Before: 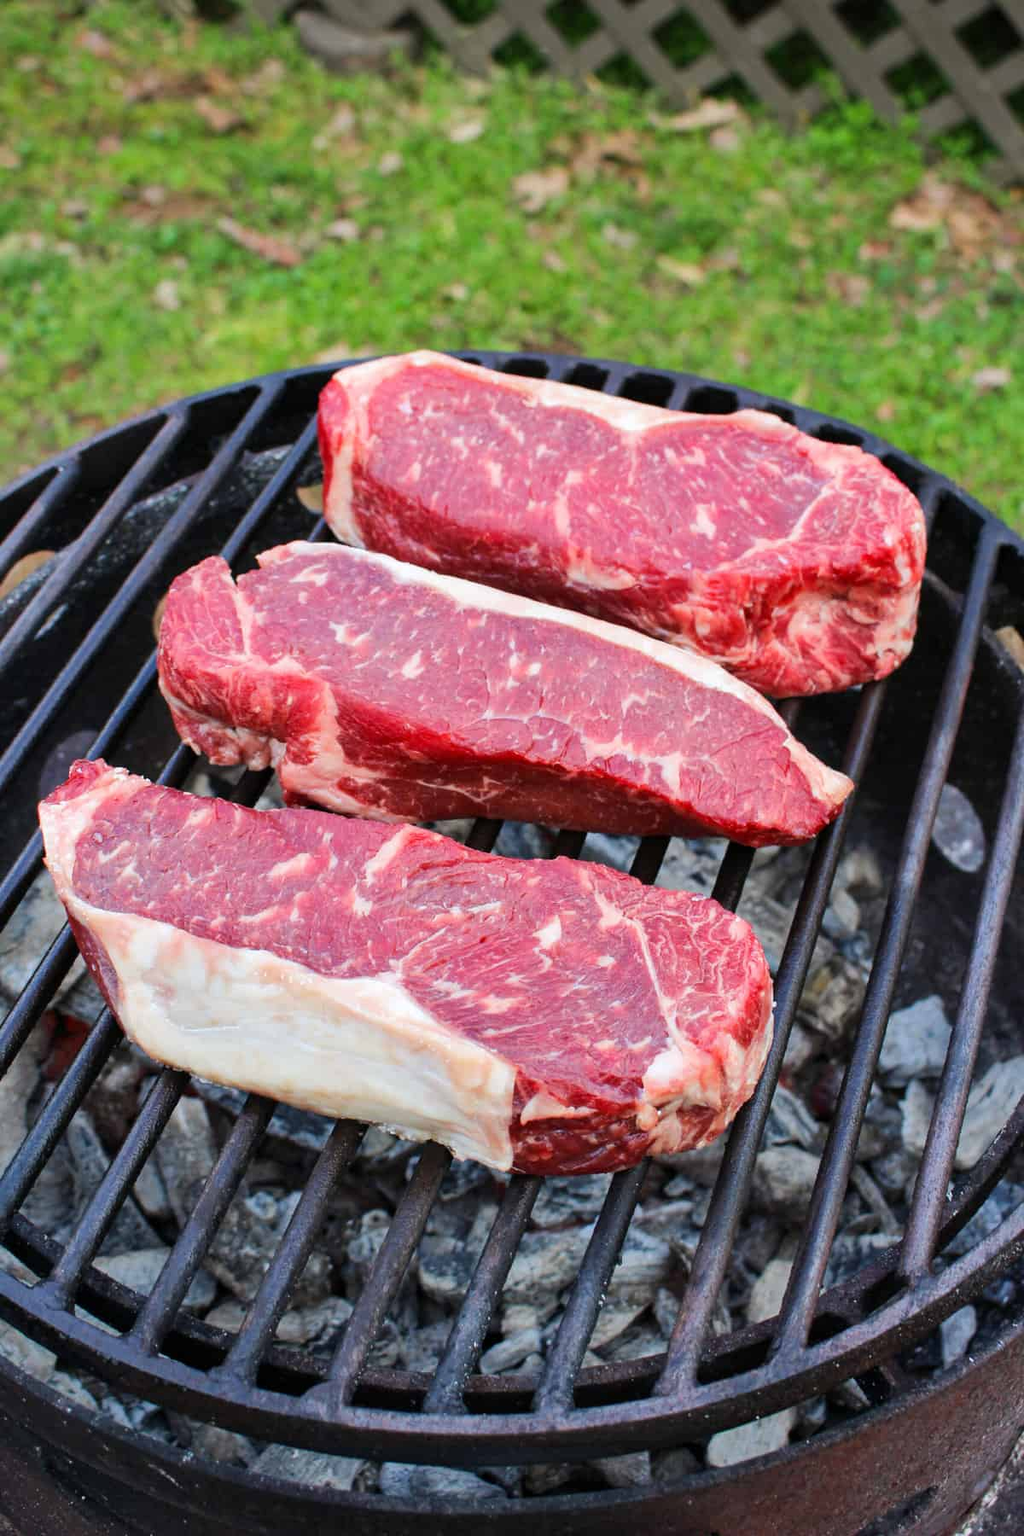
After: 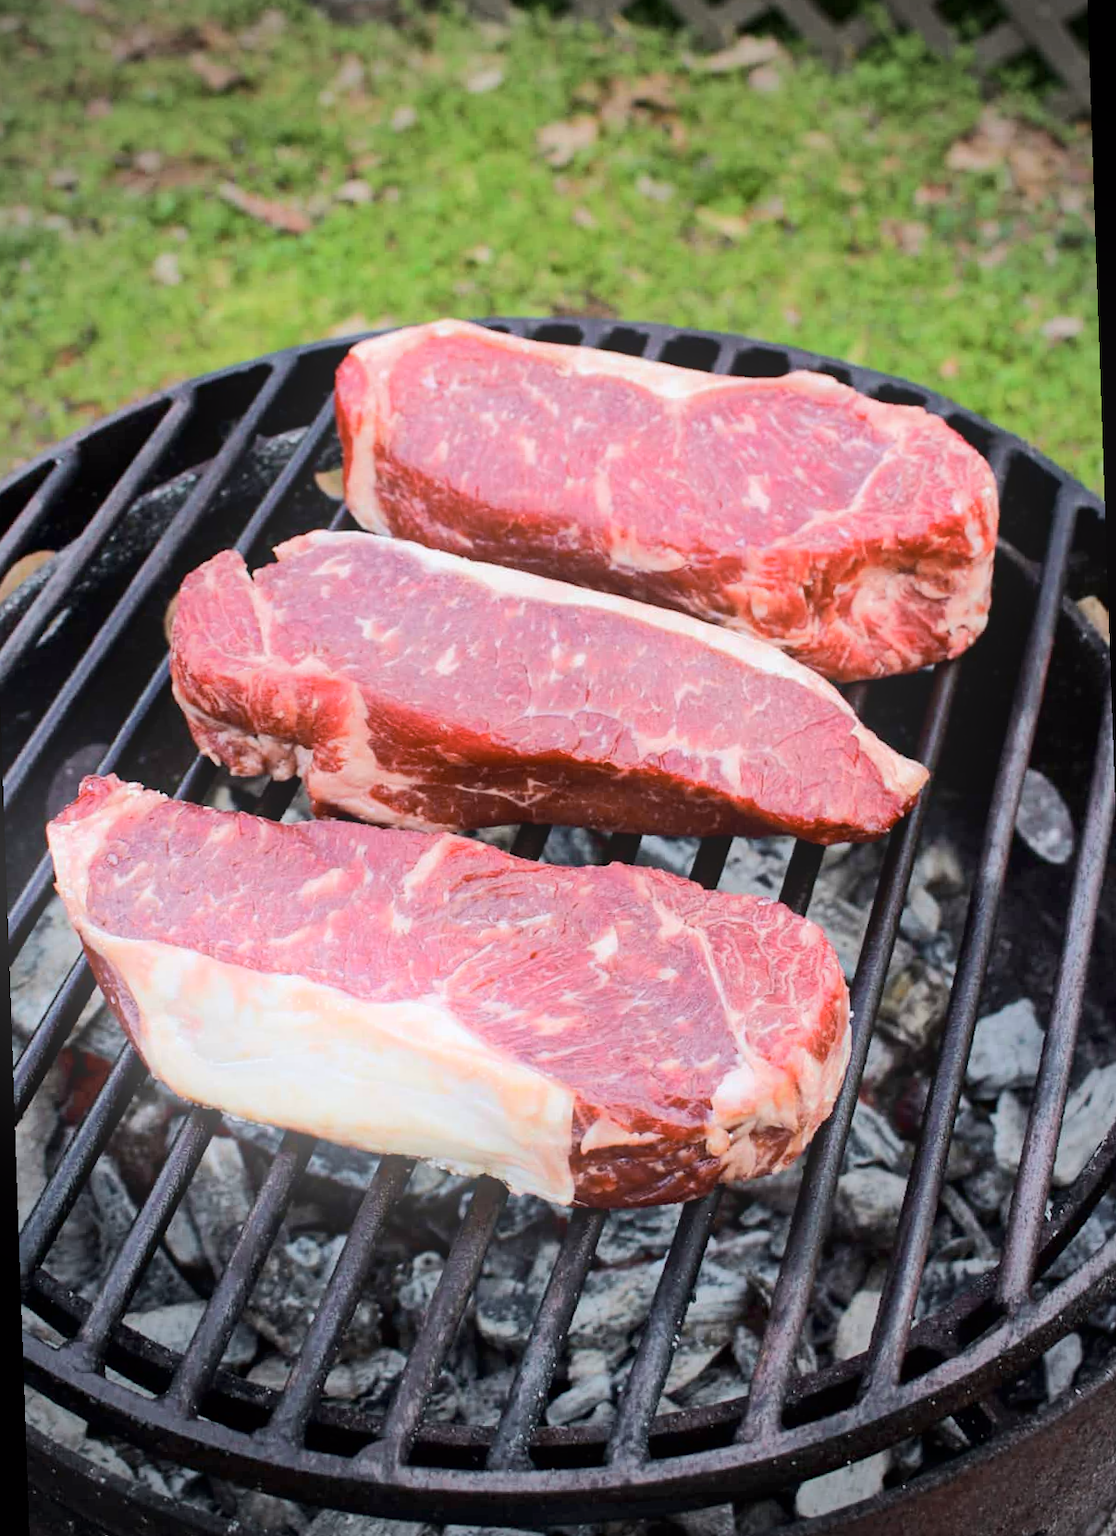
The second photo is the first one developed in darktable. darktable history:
bloom: on, module defaults
vignetting: on, module defaults
rotate and perspective: rotation -2°, crop left 0.022, crop right 0.978, crop top 0.049, crop bottom 0.951
tone curve: curves: ch0 [(0, 0) (0.052, 0.018) (0.236, 0.207) (0.41, 0.417) (0.485, 0.518) (0.54, 0.584) (0.625, 0.666) (0.845, 0.828) (0.994, 0.964)]; ch1 [(0, 0.055) (0.15, 0.117) (0.317, 0.34) (0.382, 0.408) (0.434, 0.441) (0.472, 0.479) (0.498, 0.501) (0.557, 0.558) (0.616, 0.59) (0.739, 0.7) (0.873, 0.857) (1, 0.928)]; ch2 [(0, 0) (0.352, 0.403) (0.447, 0.466) (0.482, 0.482) (0.528, 0.526) (0.586, 0.577) (0.618, 0.621) (0.785, 0.747) (1, 1)], color space Lab, independent channels, preserve colors none
